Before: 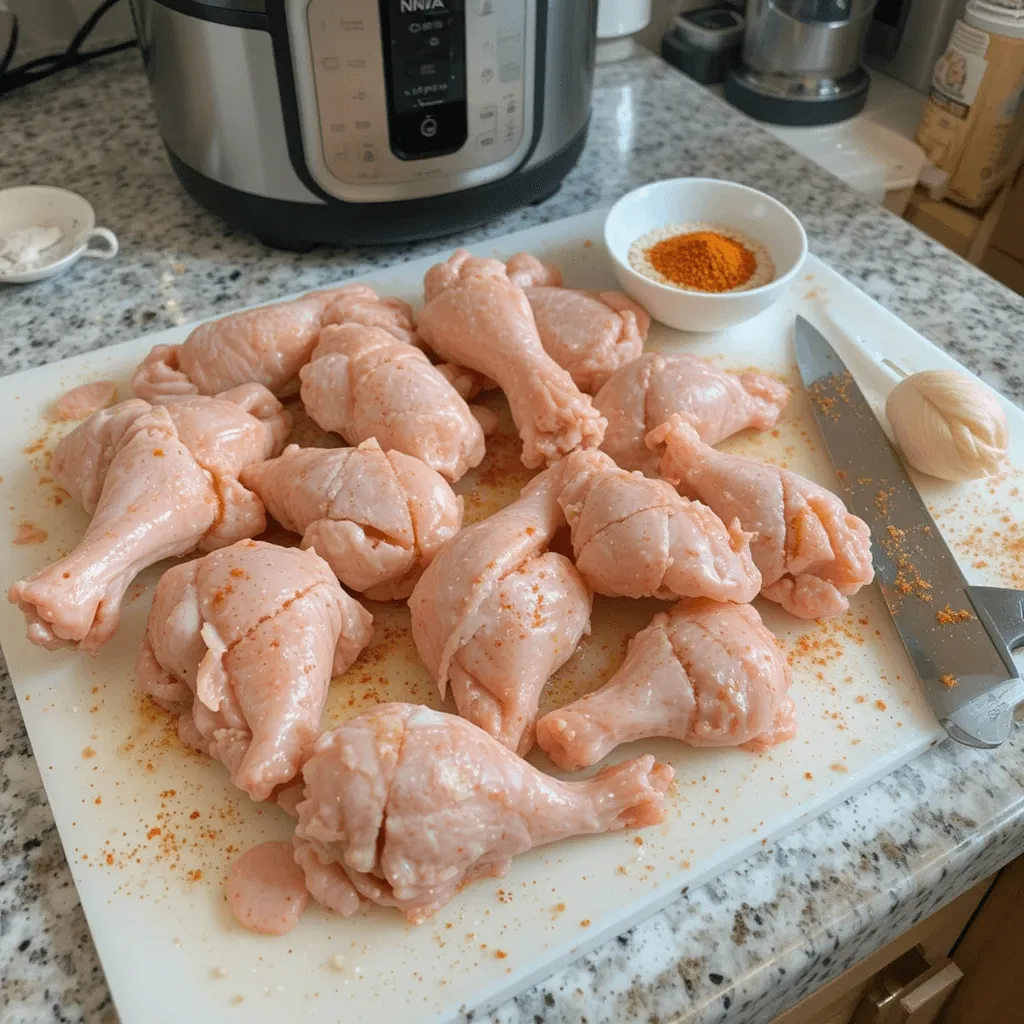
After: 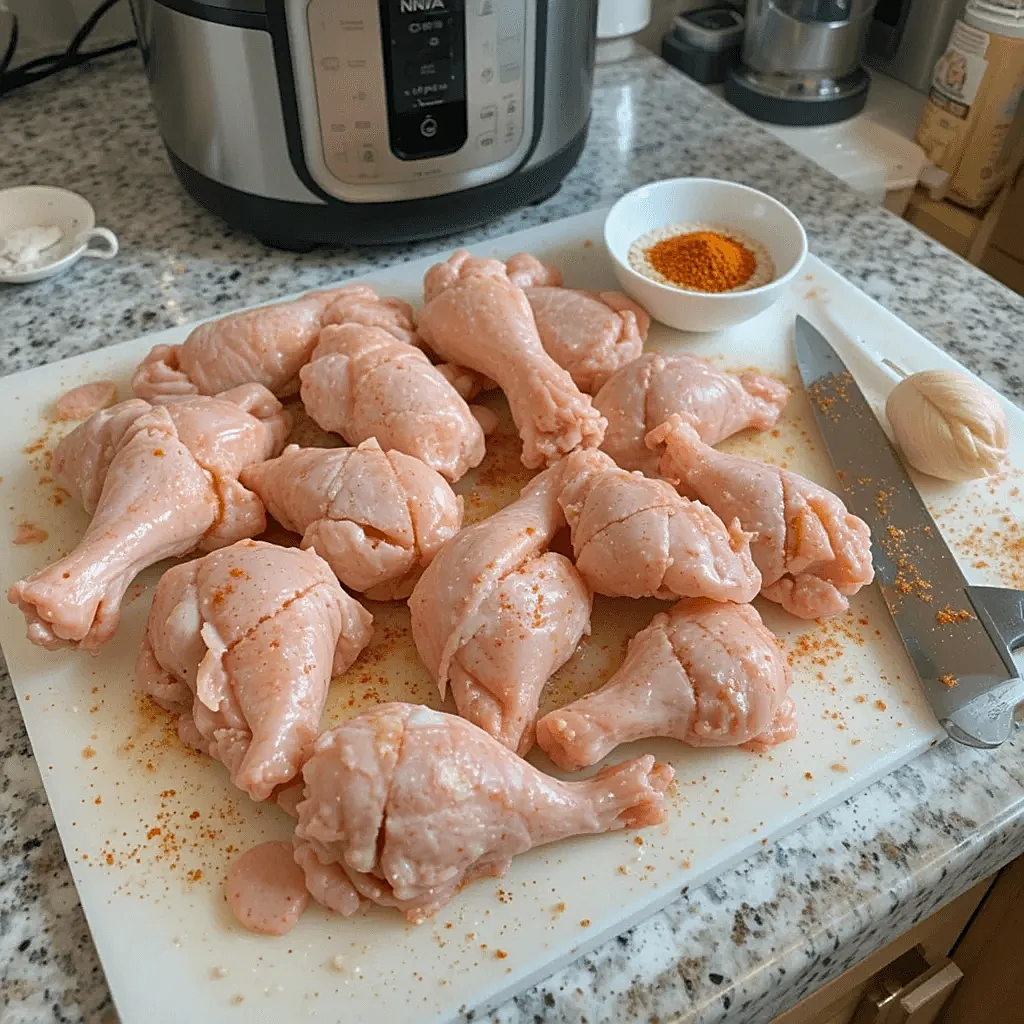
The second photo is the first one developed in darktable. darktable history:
sharpen: on, module defaults
shadows and highlights: shadows 5, soften with gaussian
